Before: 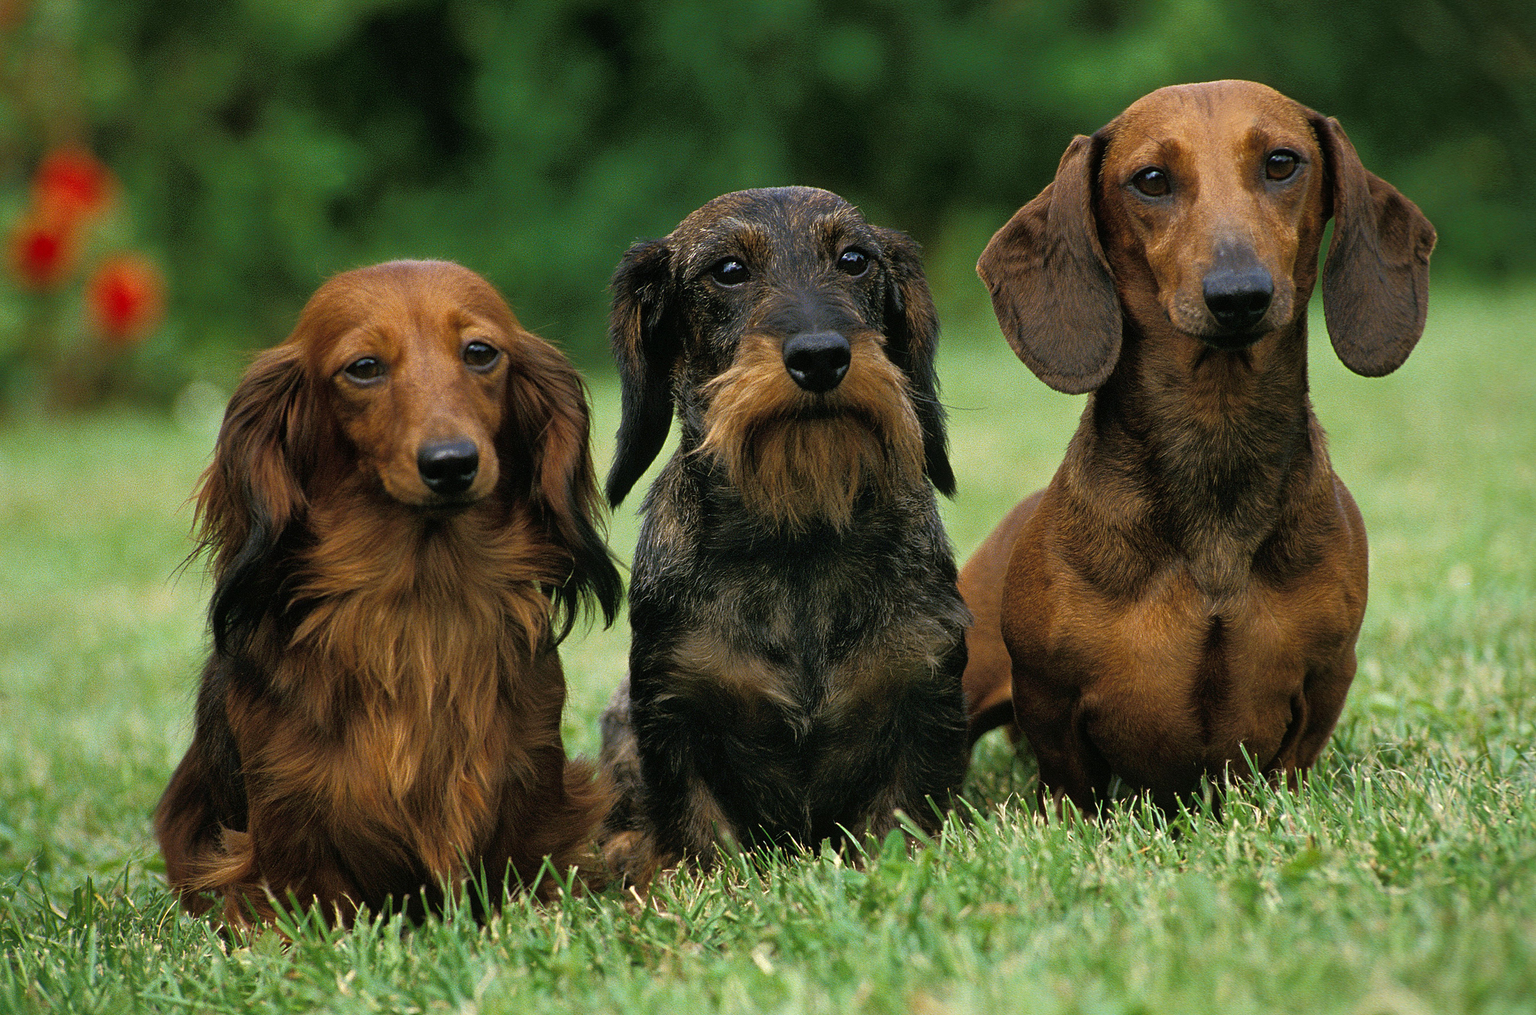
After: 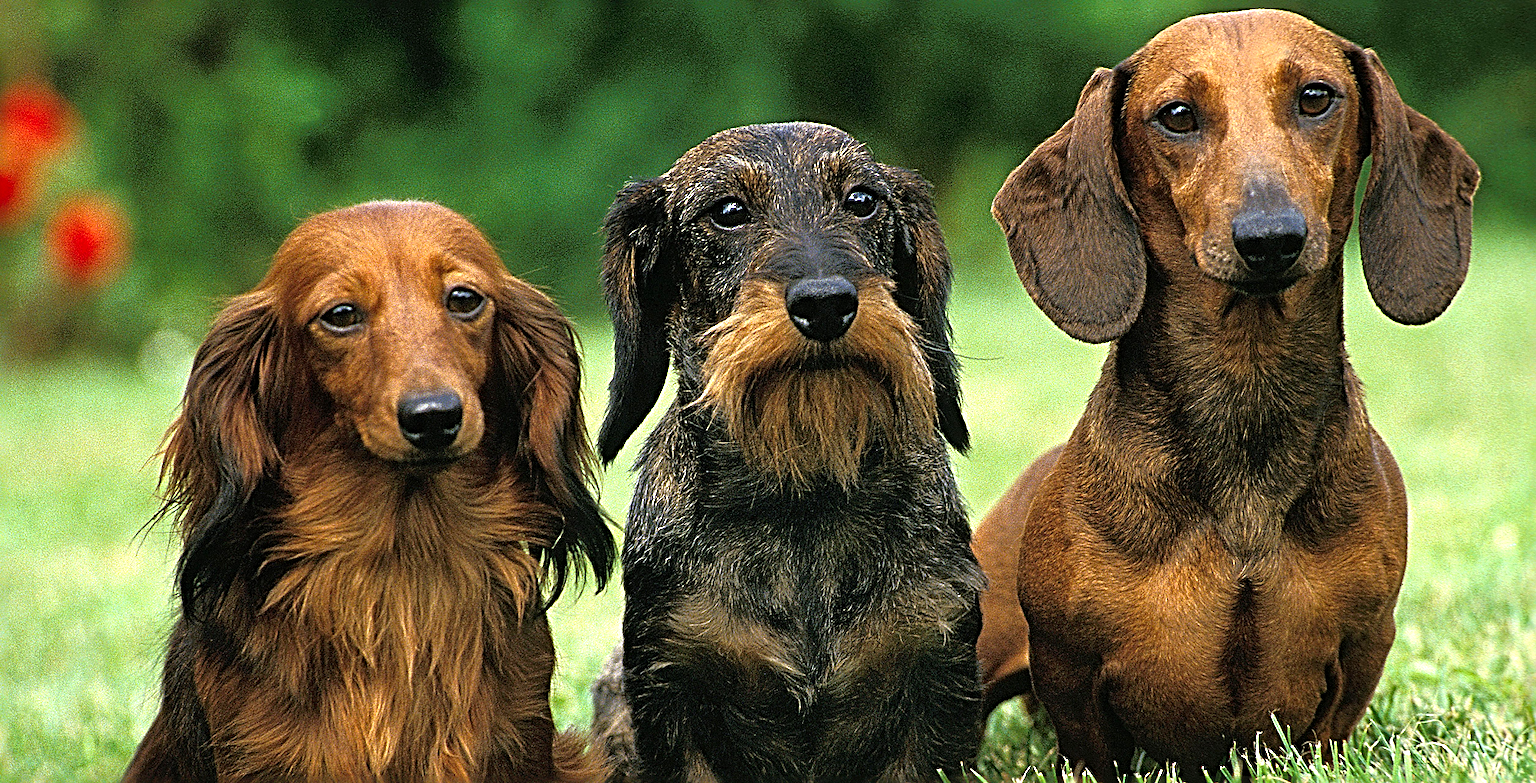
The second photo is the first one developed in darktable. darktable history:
crop: left 2.847%, top 7.049%, right 3.021%, bottom 20.27%
sharpen: radius 3.718, amount 0.943
levels: gray 50.87%, levels [0, 0.394, 0.787]
